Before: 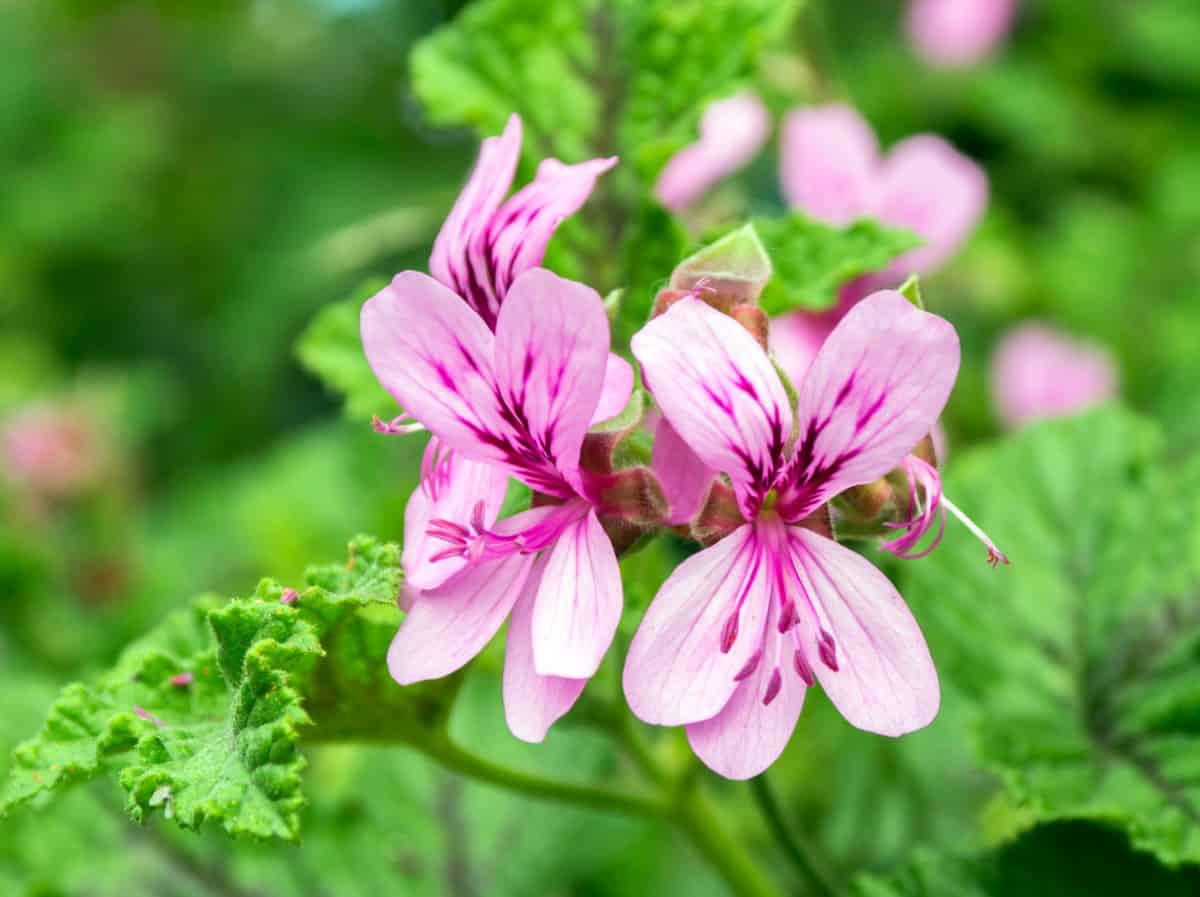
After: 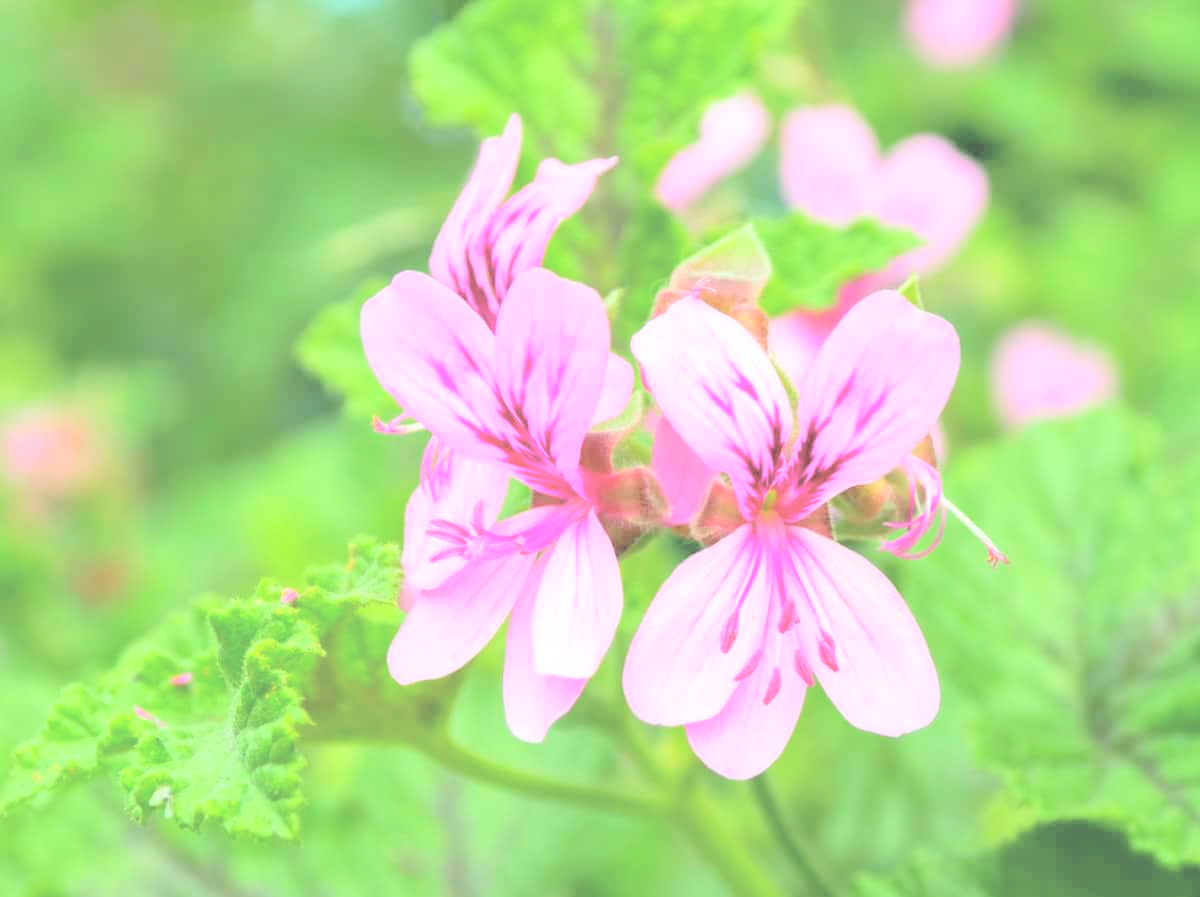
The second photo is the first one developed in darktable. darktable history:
contrast brightness saturation: brightness 0.991
